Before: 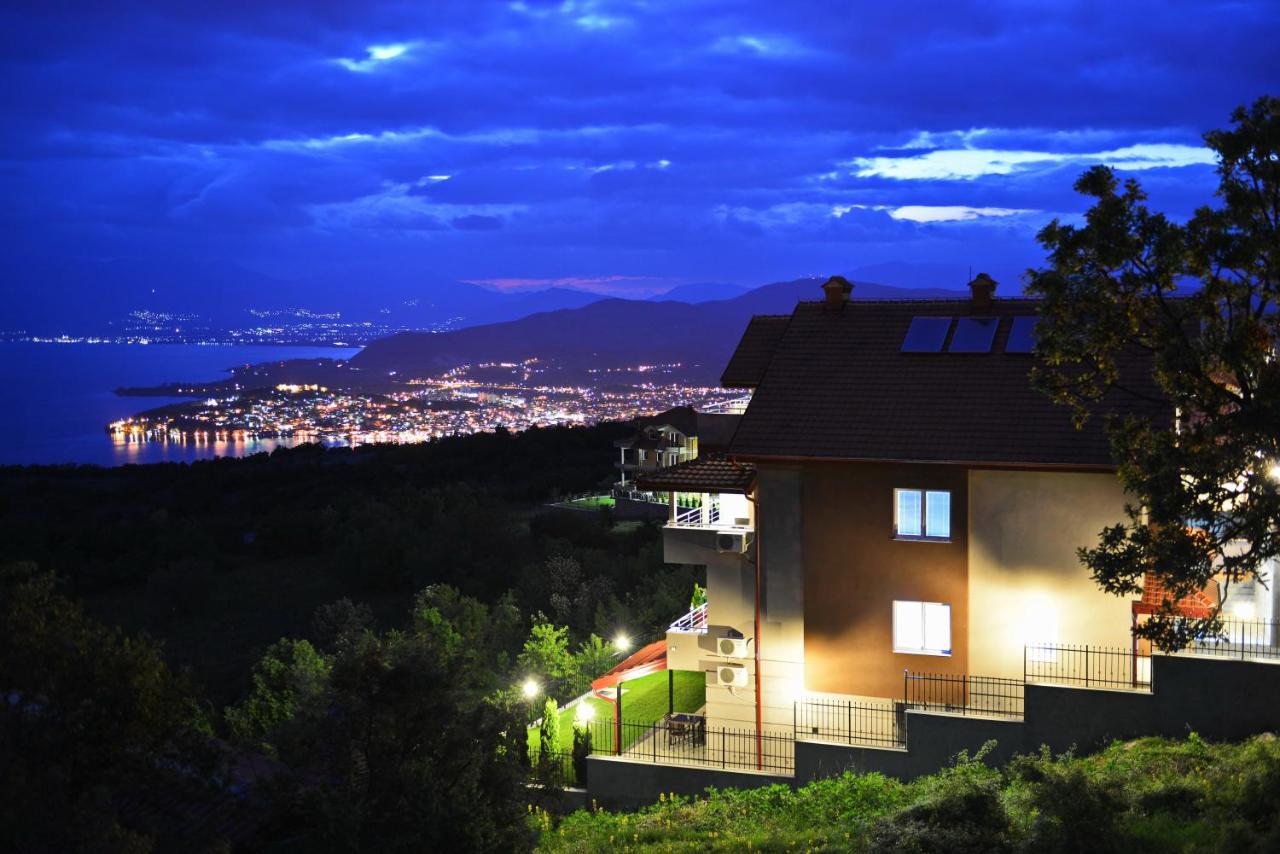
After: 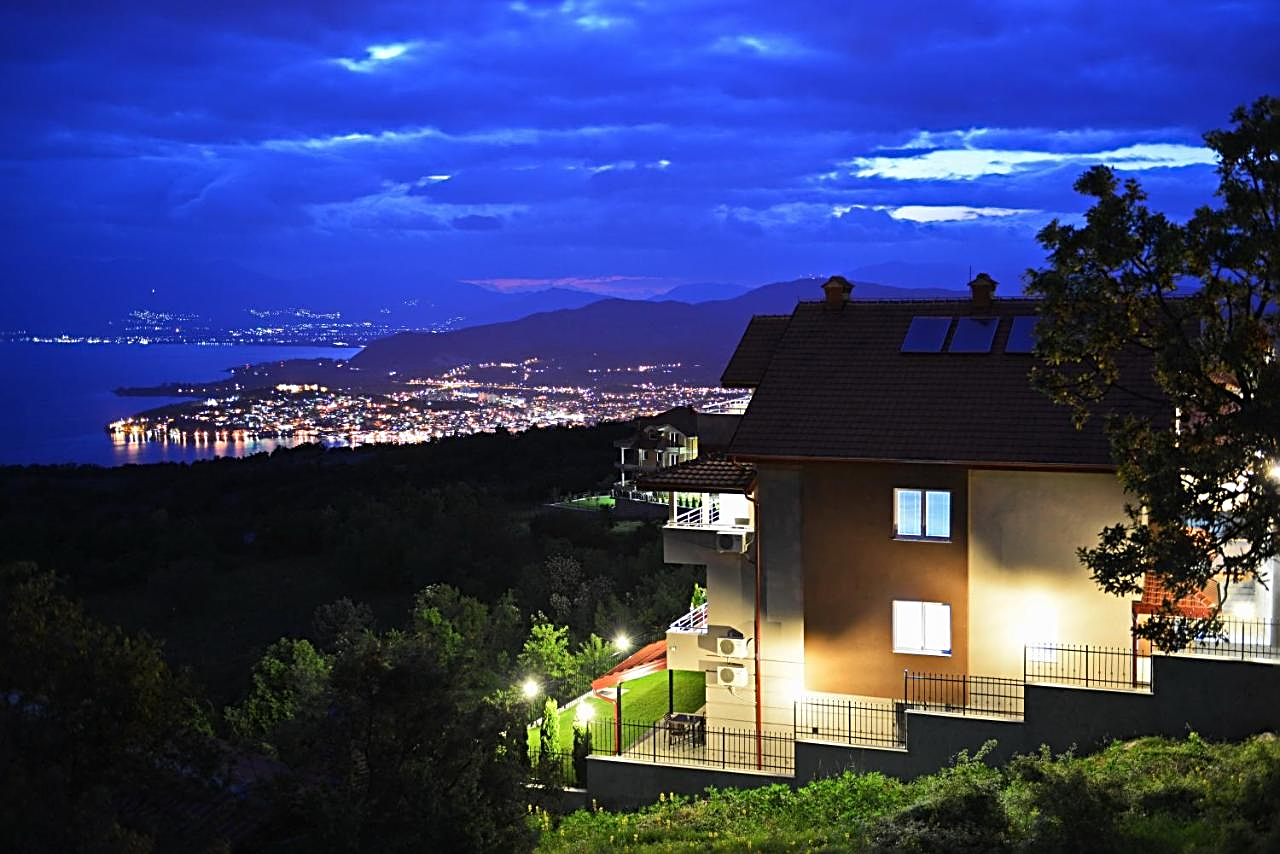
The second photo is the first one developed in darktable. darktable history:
sharpen: radius 2.534, amount 0.629
